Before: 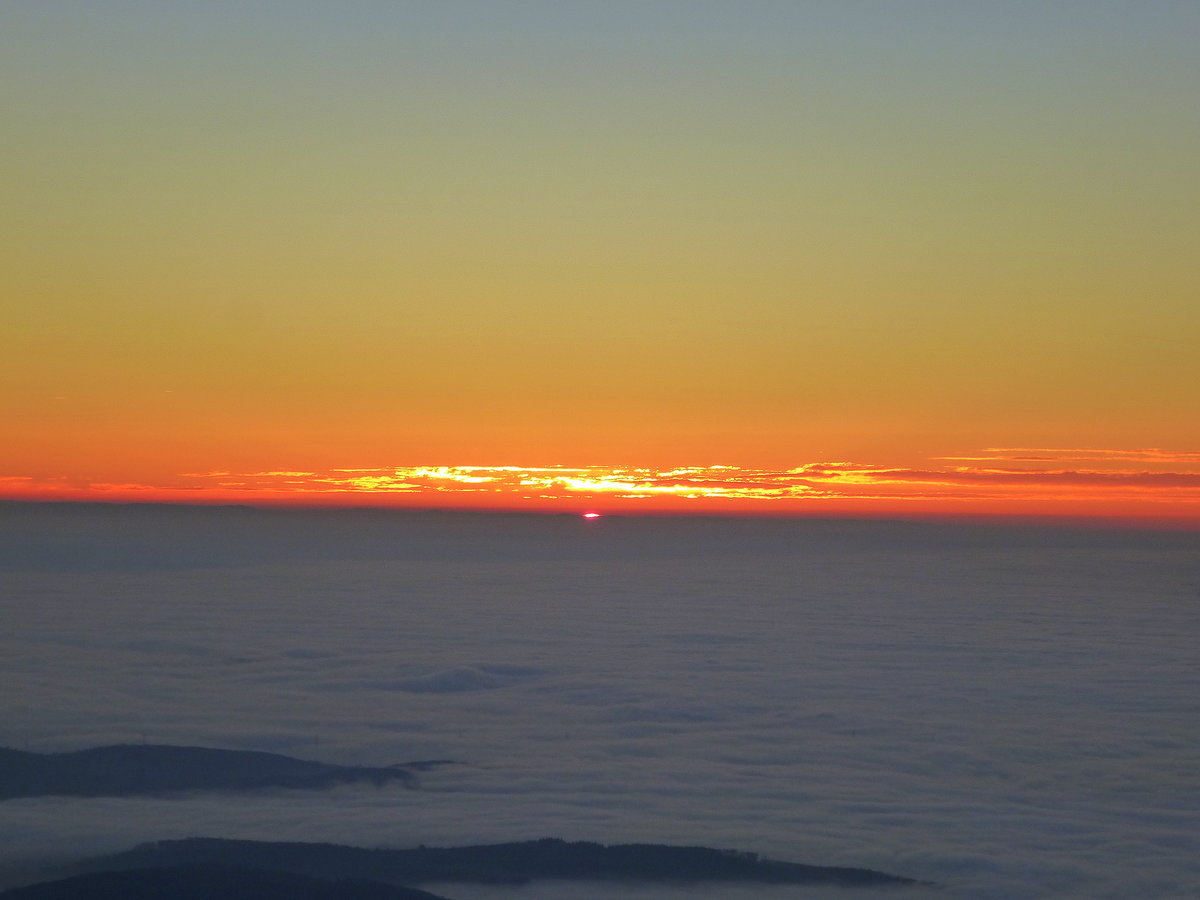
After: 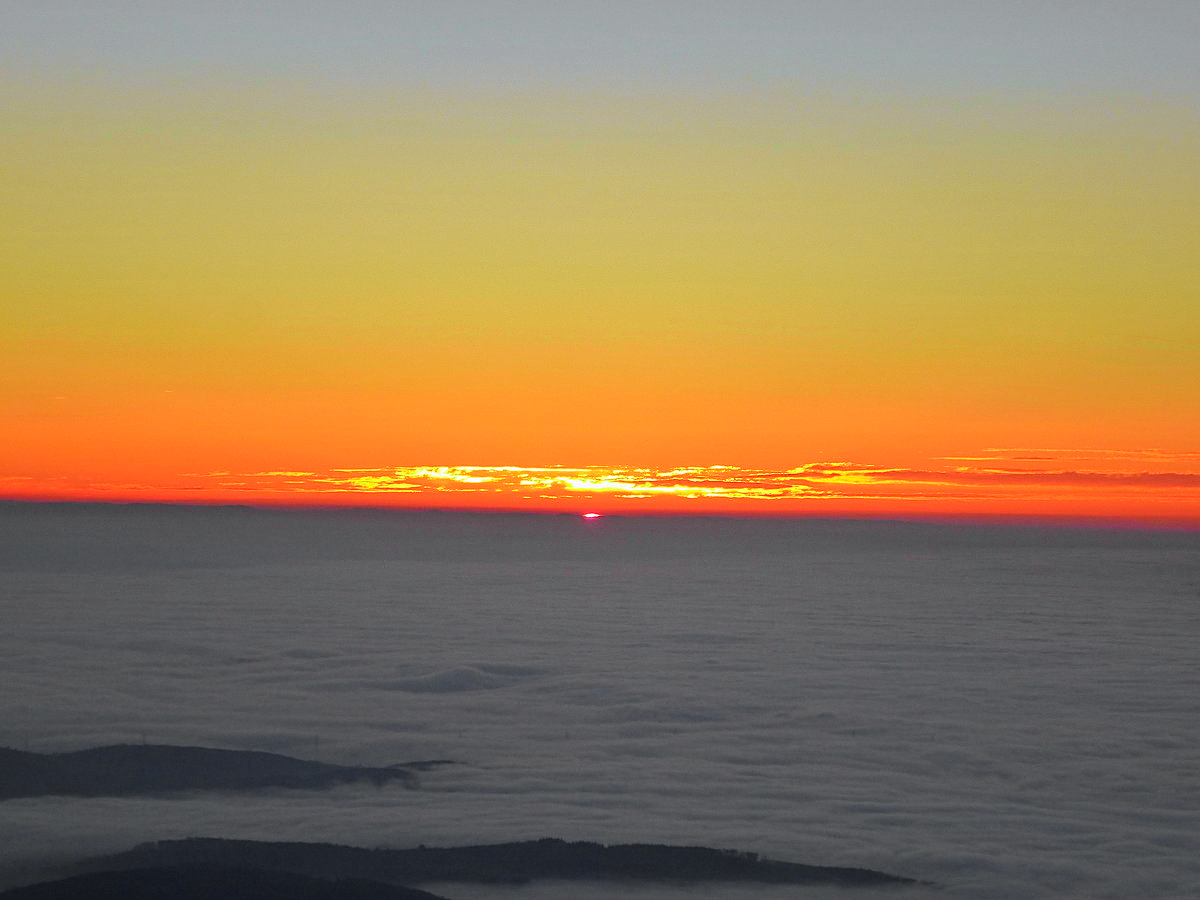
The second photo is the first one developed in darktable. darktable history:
sharpen: on, module defaults
tone curve: curves: ch0 [(0, 0) (0.071, 0.047) (0.266, 0.26) (0.491, 0.552) (0.753, 0.818) (1, 0.983)]; ch1 [(0, 0) (0.346, 0.307) (0.408, 0.369) (0.463, 0.443) (0.482, 0.493) (0.502, 0.5) (0.517, 0.518) (0.546, 0.576) (0.588, 0.643) (0.651, 0.709) (1, 1)]; ch2 [(0, 0) (0.346, 0.34) (0.434, 0.46) (0.485, 0.494) (0.5, 0.494) (0.517, 0.503) (0.535, 0.545) (0.583, 0.634) (0.625, 0.686) (1, 1)], color space Lab, independent channels, preserve colors none
tone equalizer: edges refinement/feathering 500, mask exposure compensation -1.57 EV, preserve details no
